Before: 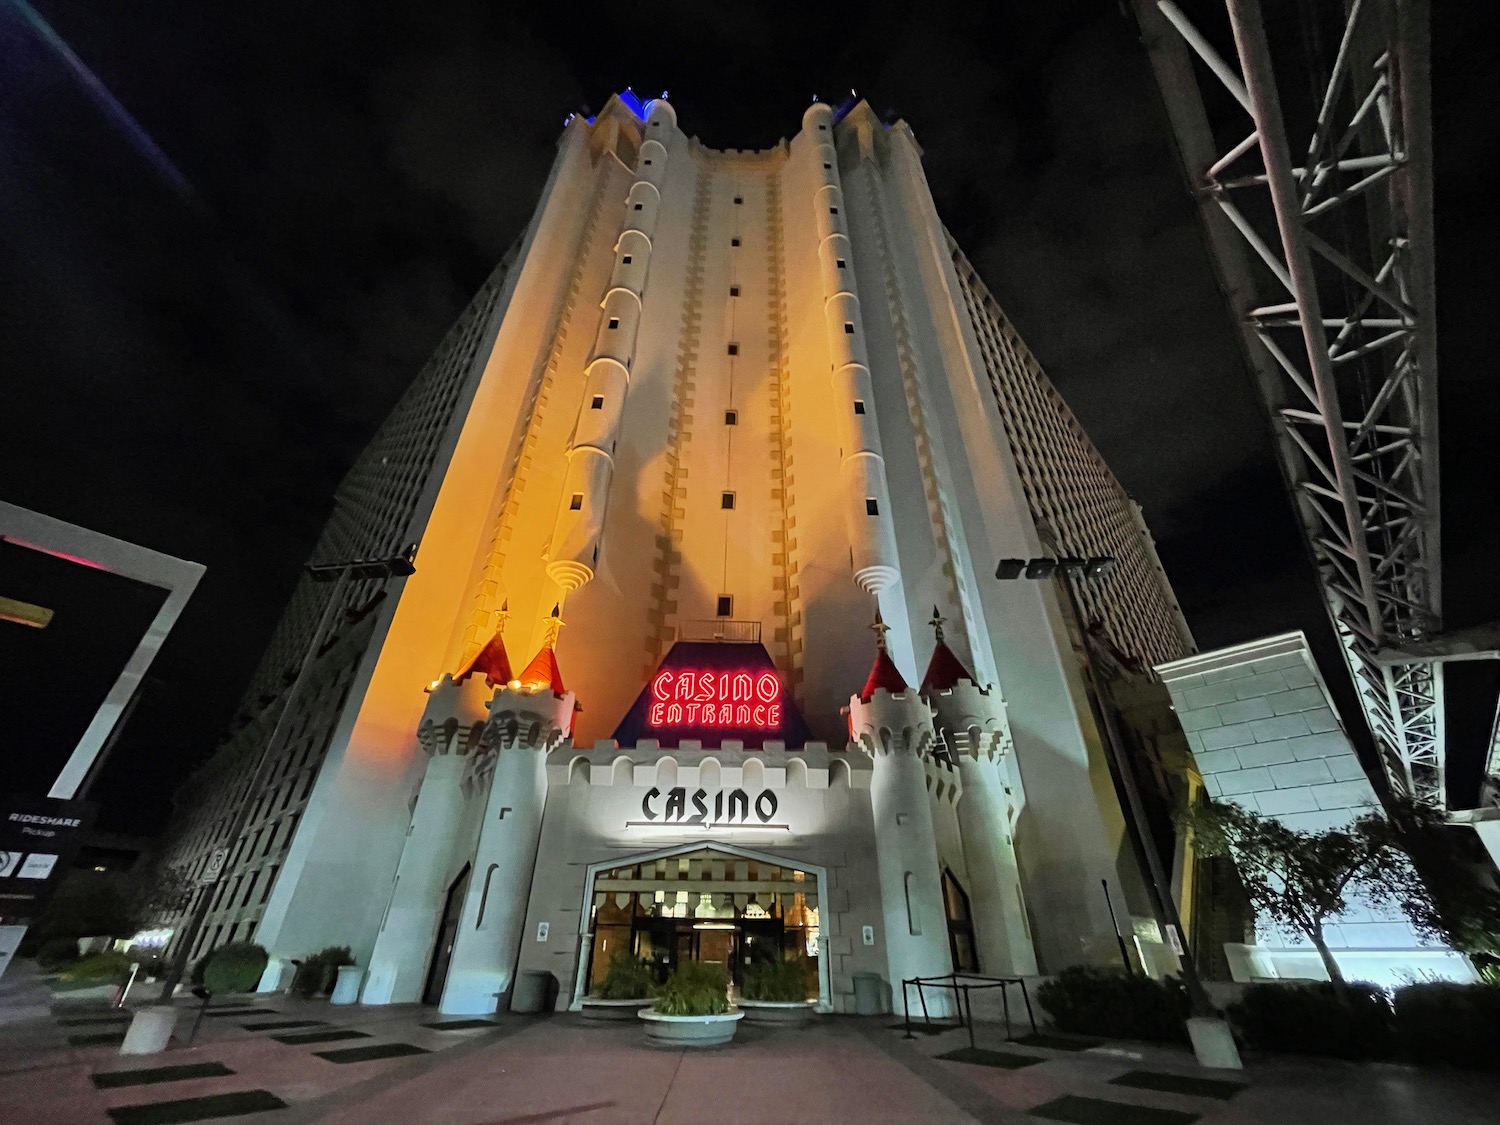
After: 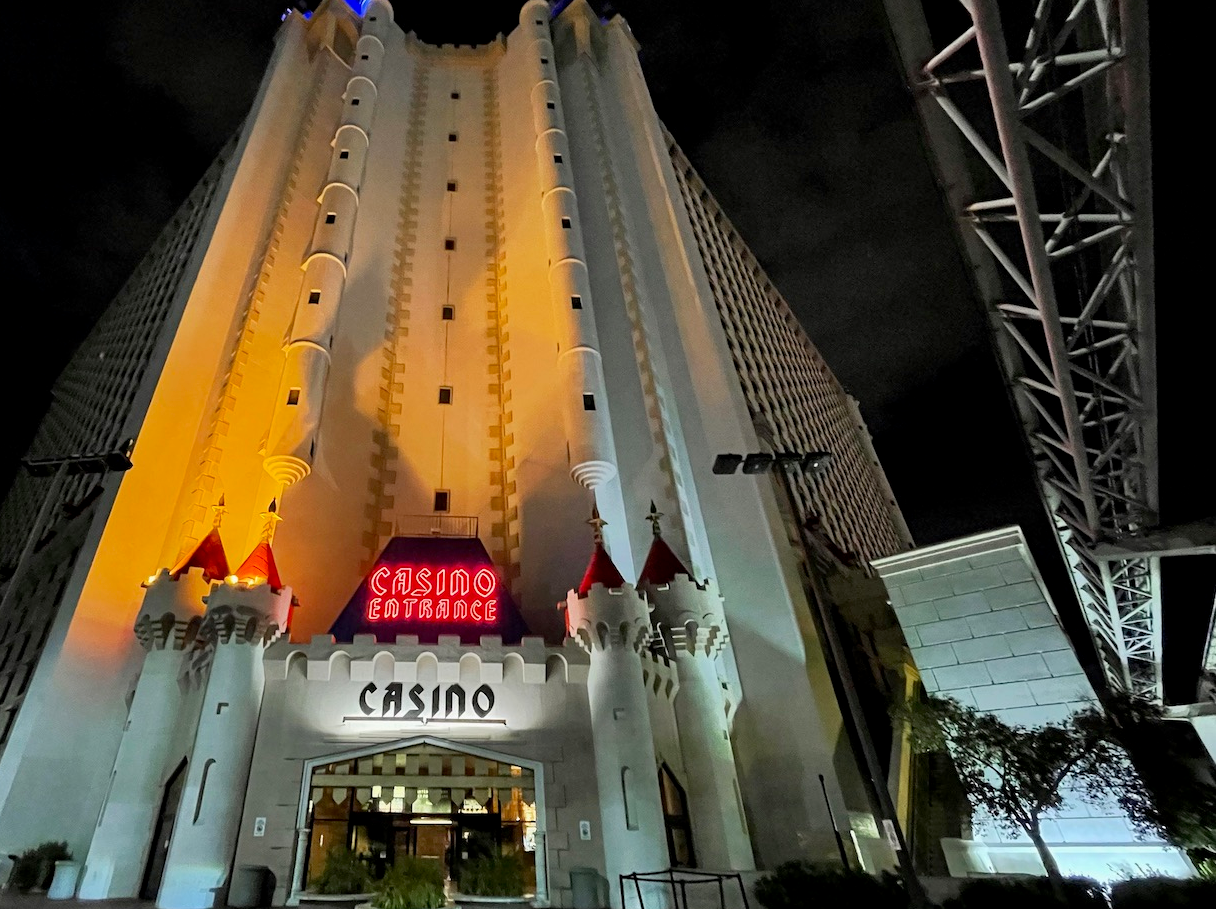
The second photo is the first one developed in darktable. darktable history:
crop: left 18.916%, top 9.373%, right 0%, bottom 9.764%
tone equalizer: on, module defaults
color correction: highlights b* -0.001, saturation 1.08
